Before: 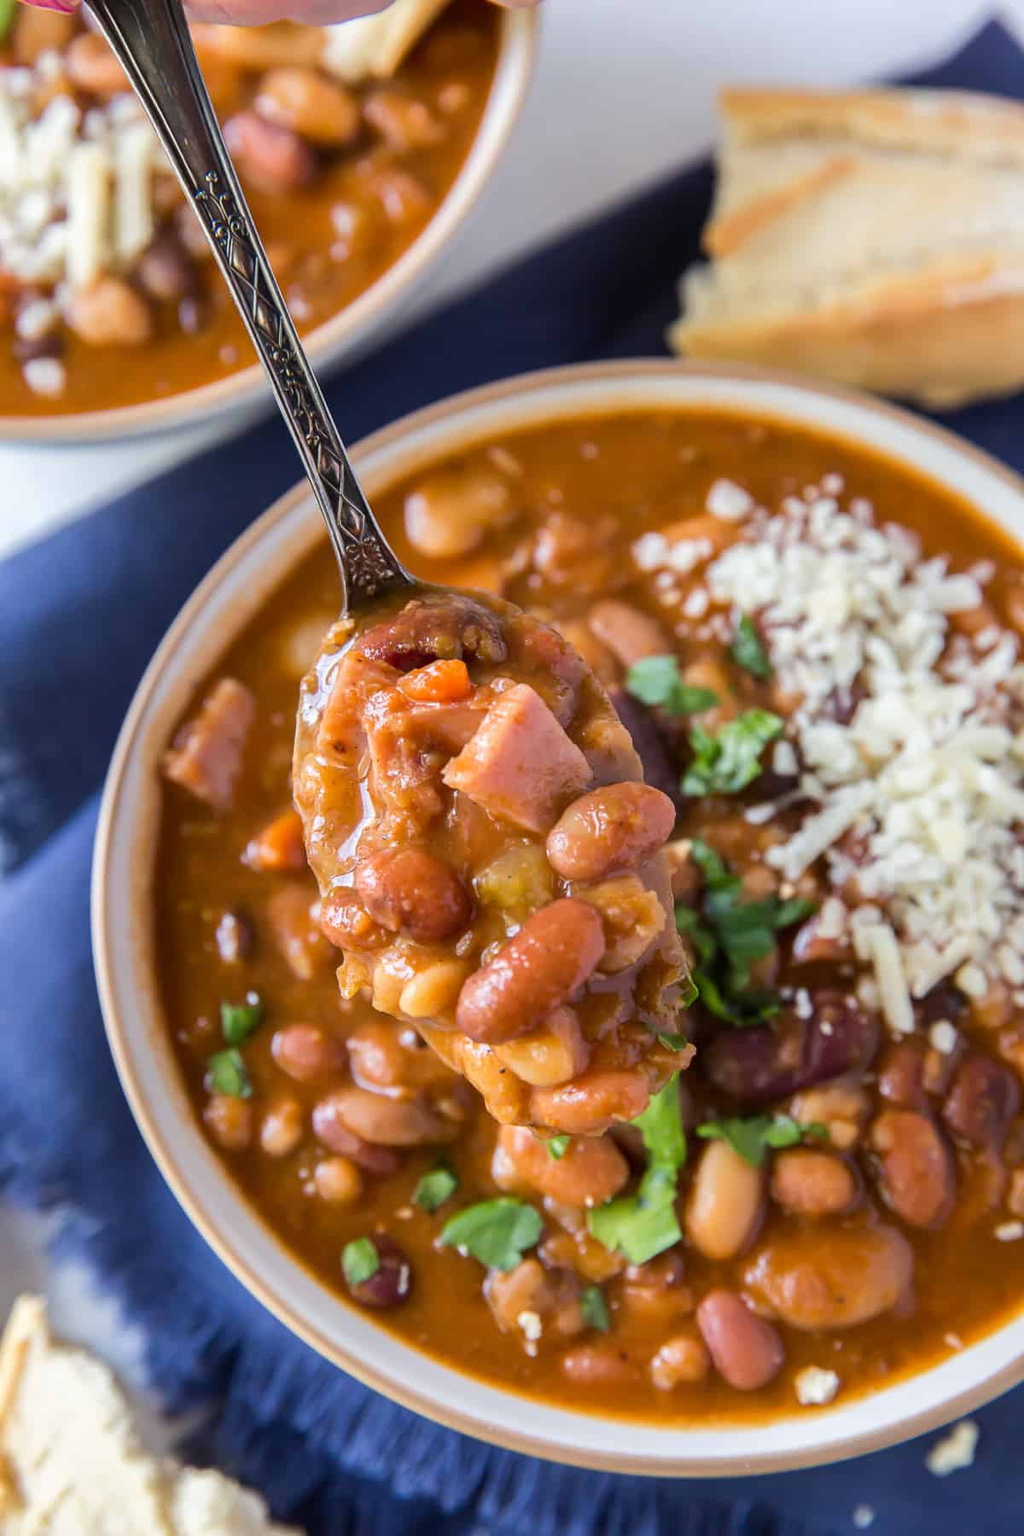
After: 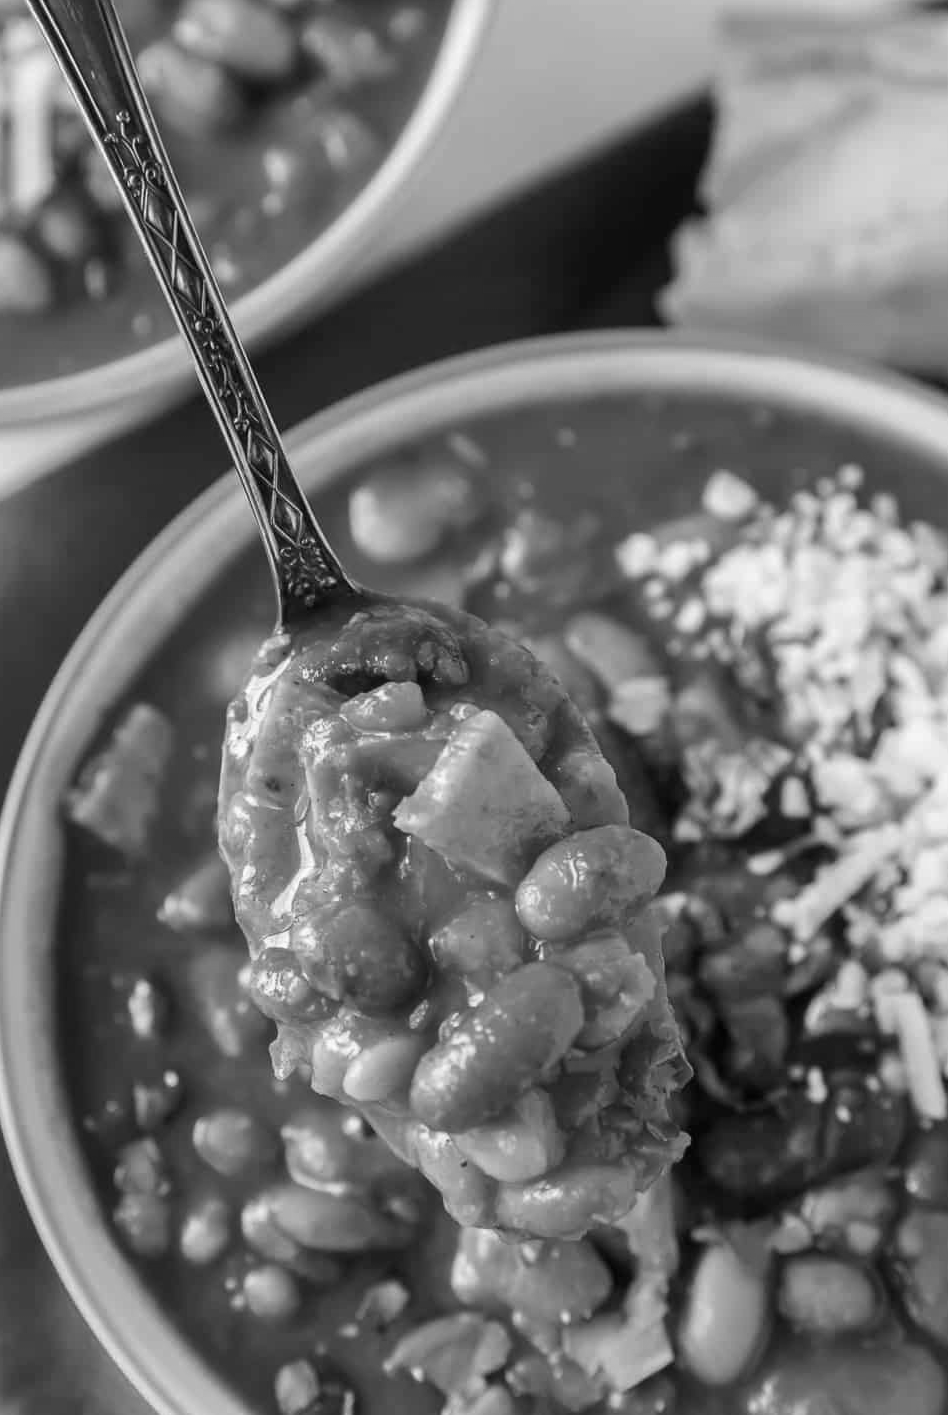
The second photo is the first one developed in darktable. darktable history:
crop and rotate: left 10.498%, top 5.087%, right 10.456%, bottom 16.267%
color calibration: output gray [0.22, 0.42, 0.37, 0], illuminant as shot in camera, x 0.358, y 0.373, temperature 4628.91 K, saturation algorithm version 1 (2020)
